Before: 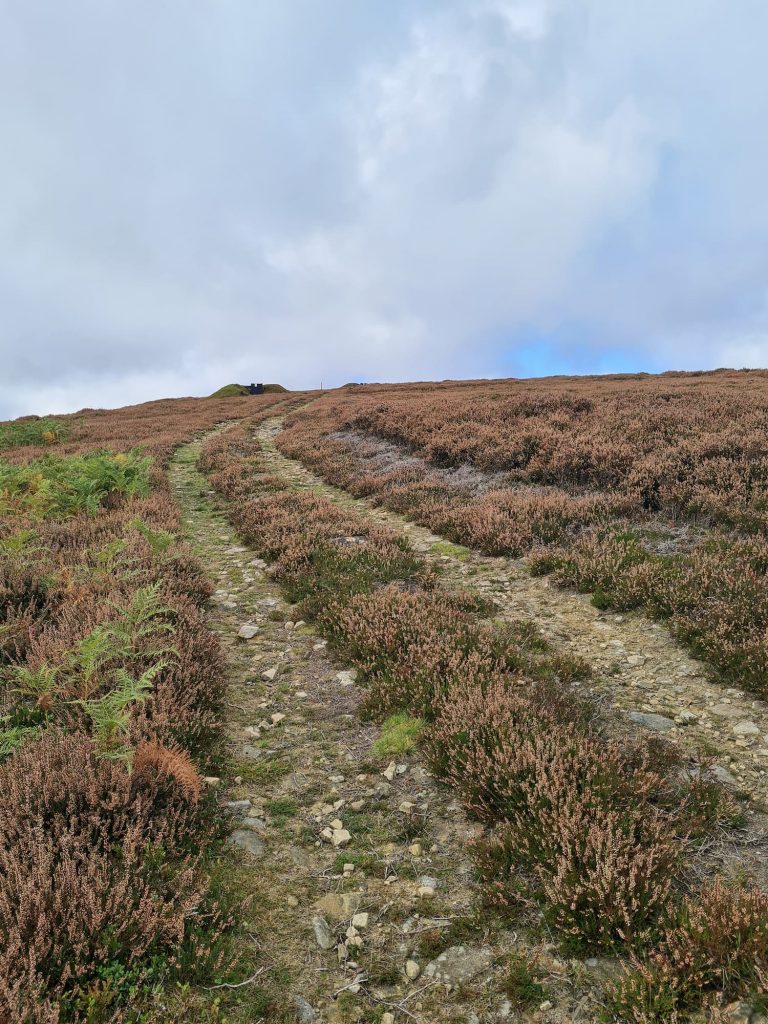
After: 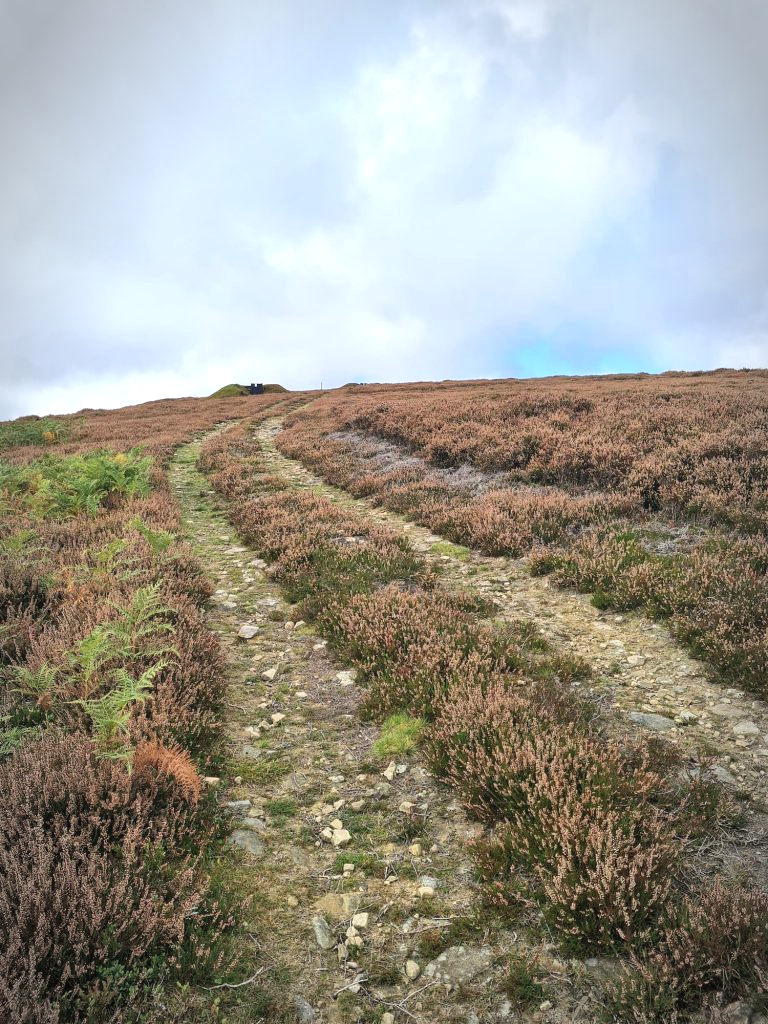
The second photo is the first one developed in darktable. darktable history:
exposure: black level correction -0.002, exposure 0.54 EV, compensate highlight preservation false
vignetting: automatic ratio true
